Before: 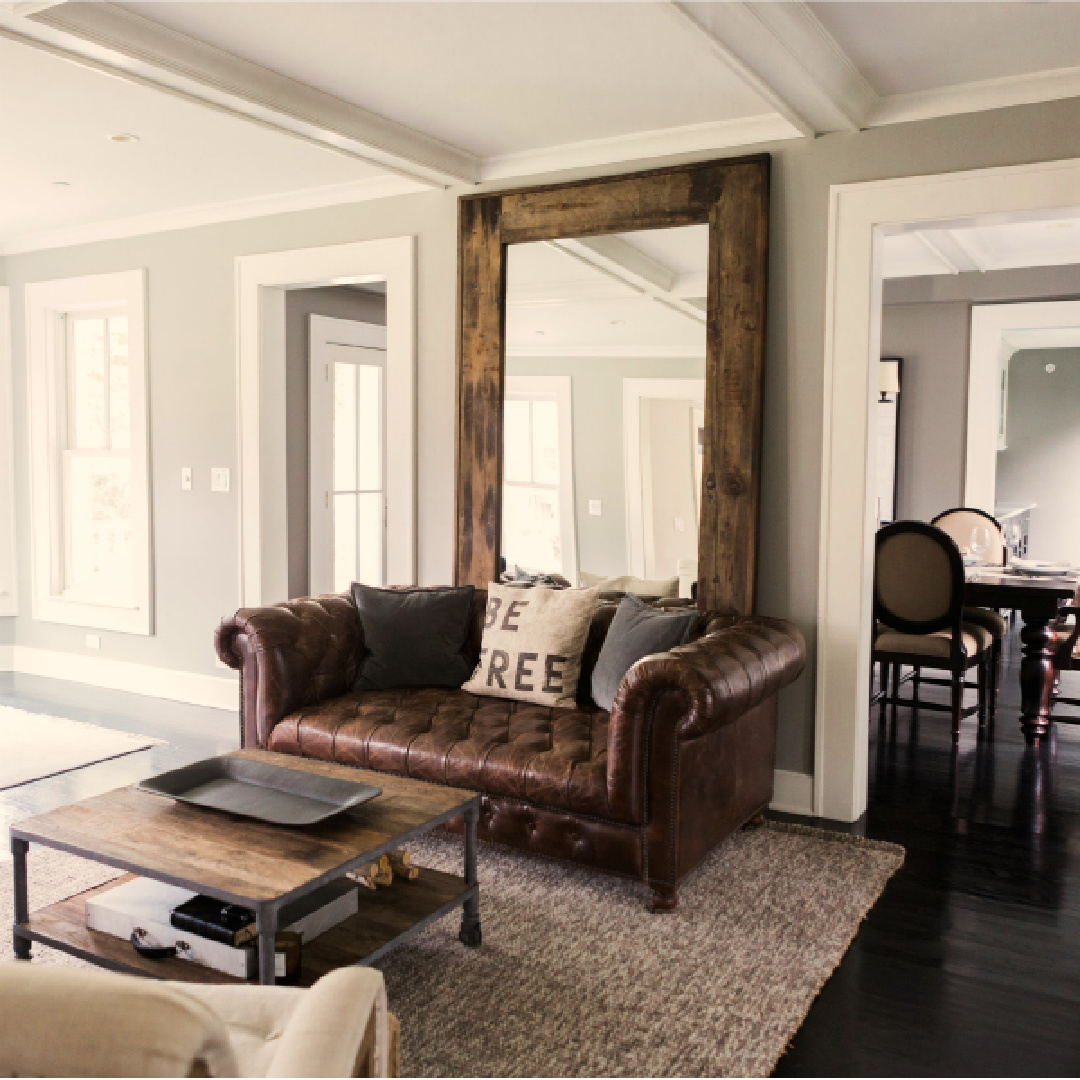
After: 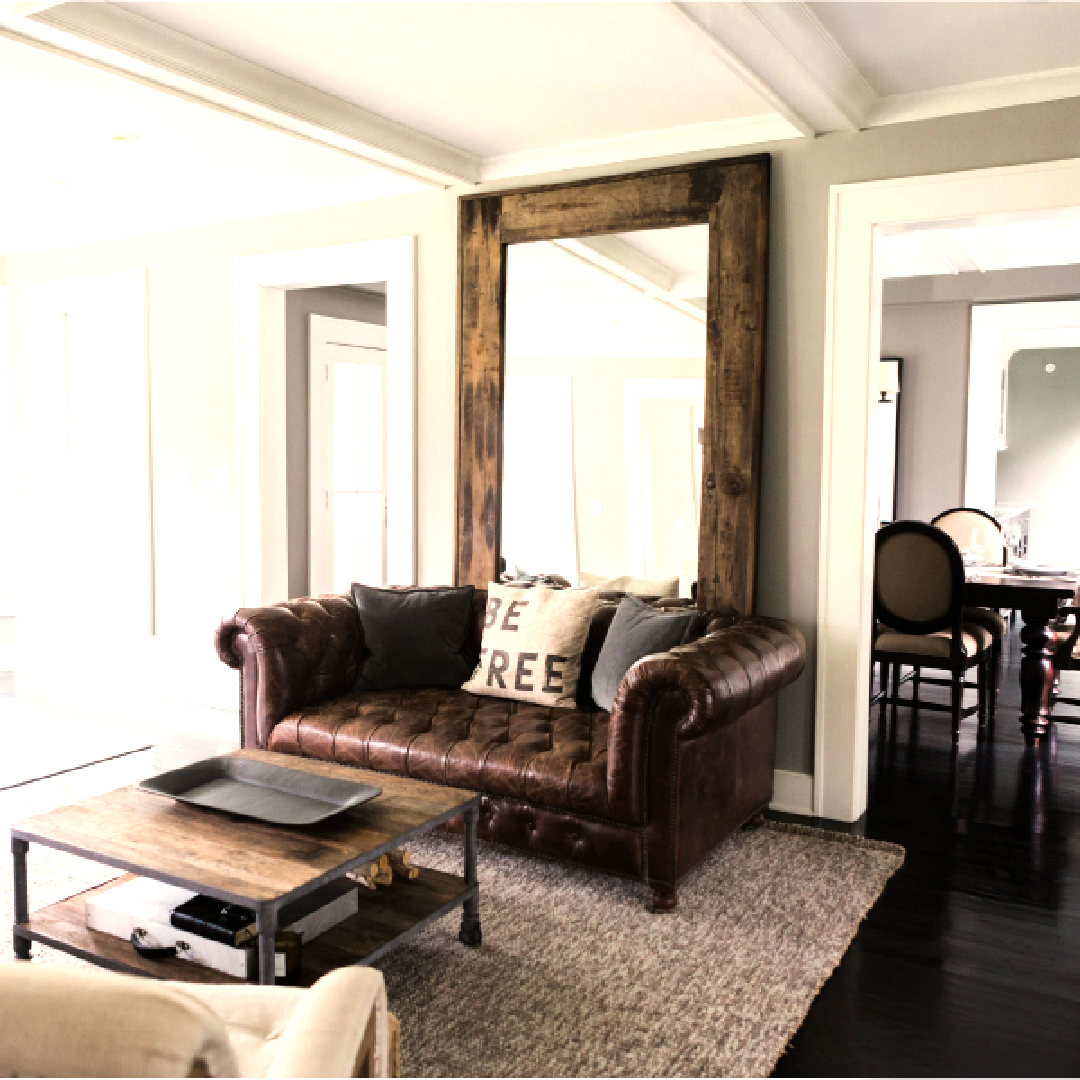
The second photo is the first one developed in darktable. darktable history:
tone equalizer: -8 EV -0.735 EV, -7 EV -0.71 EV, -6 EV -0.596 EV, -5 EV -0.385 EV, -3 EV 0.365 EV, -2 EV 0.6 EV, -1 EV 0.68 EV, +0 EV 0.732 EV, mask exposure compensation -0.506 EV
